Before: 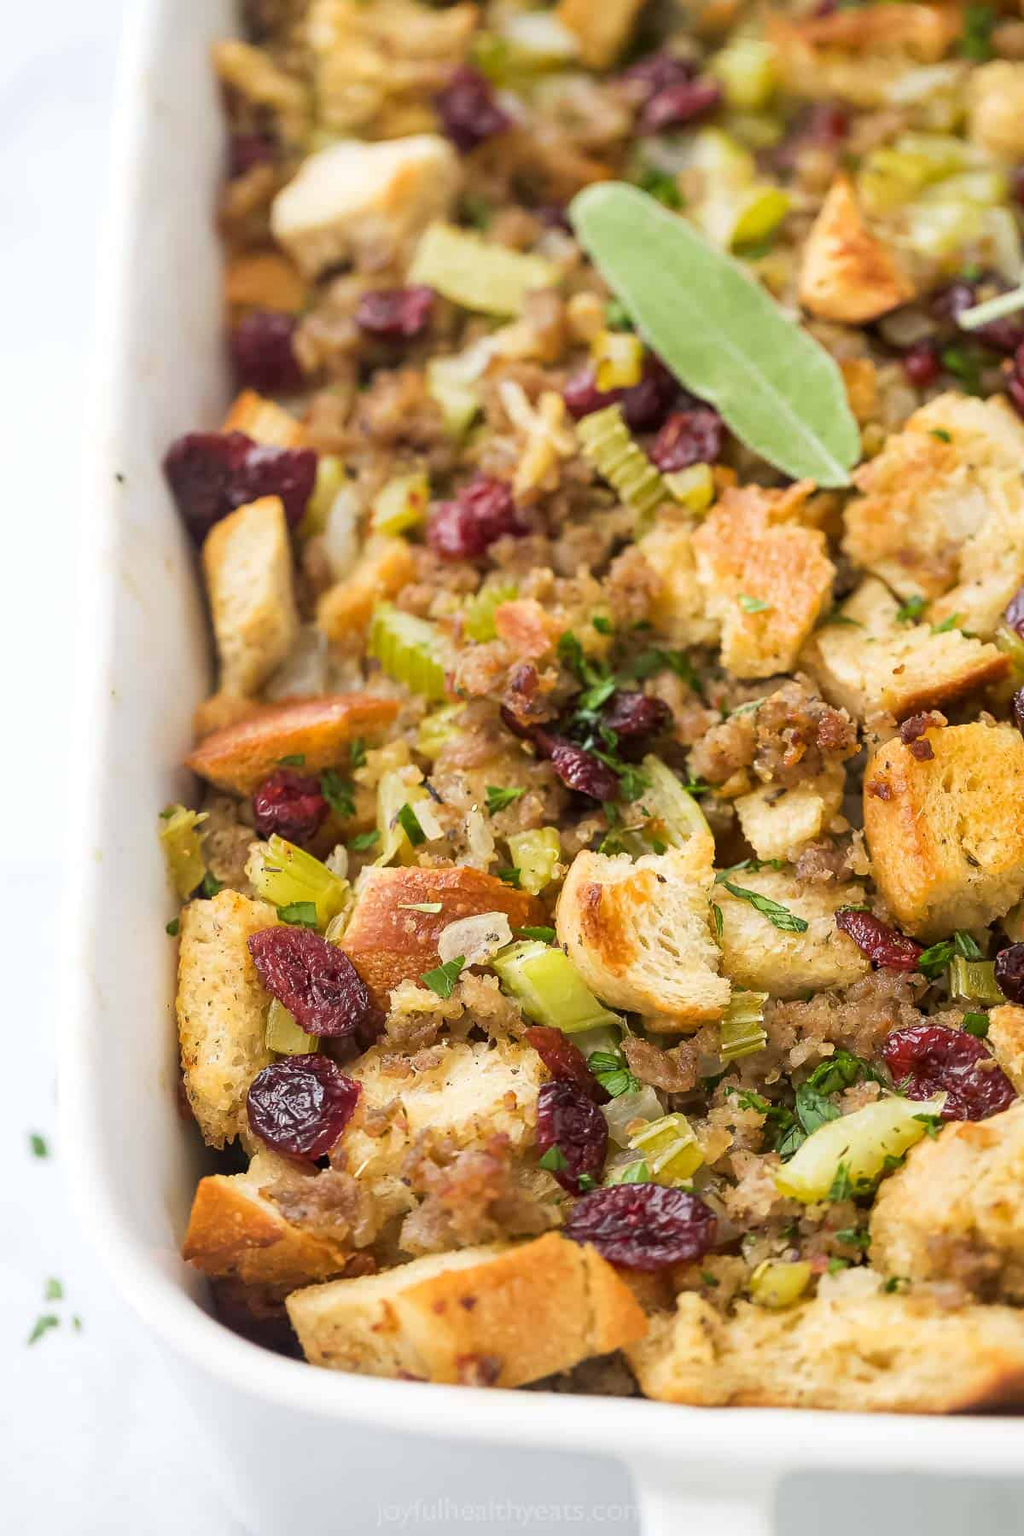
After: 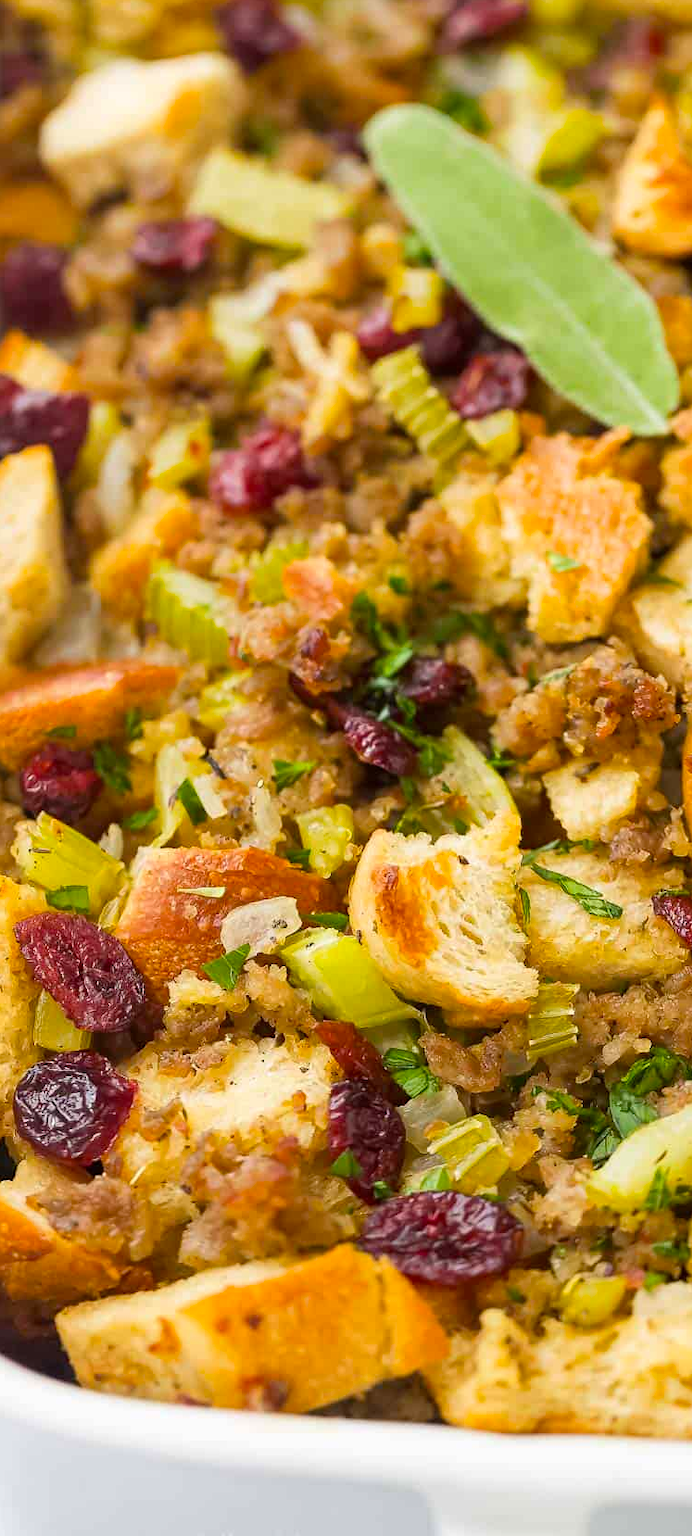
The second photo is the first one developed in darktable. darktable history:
color balance: output saturation 120%
crop and rotate: left 22.918%, top 5.629%, right 14.711%, bottom 2.247%
